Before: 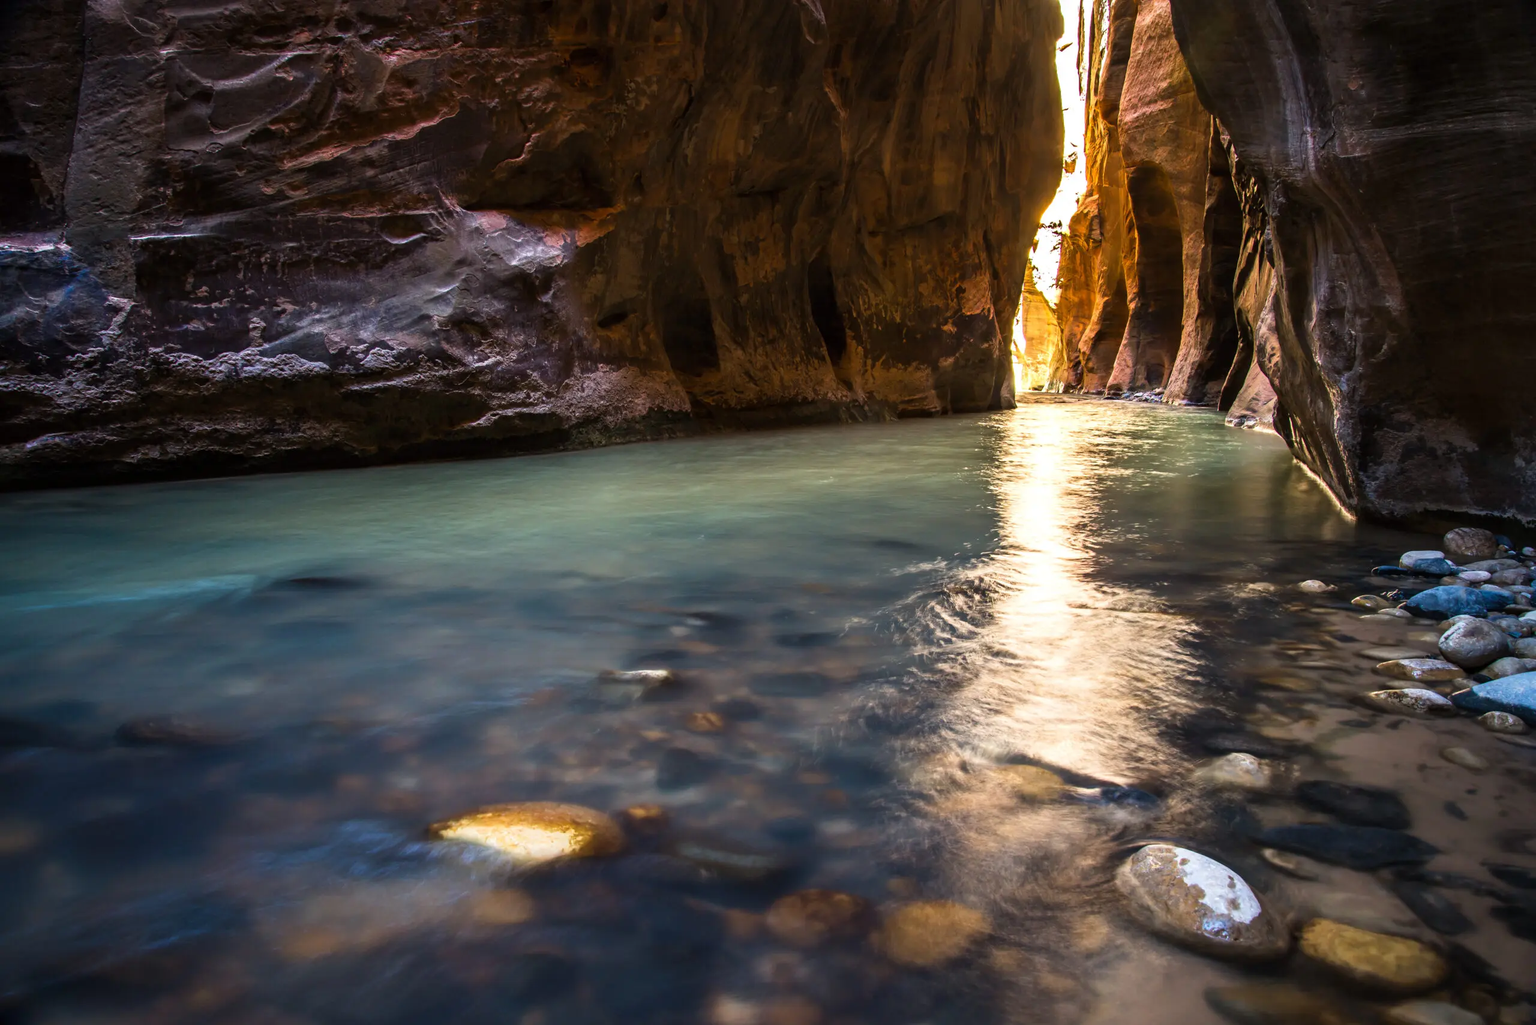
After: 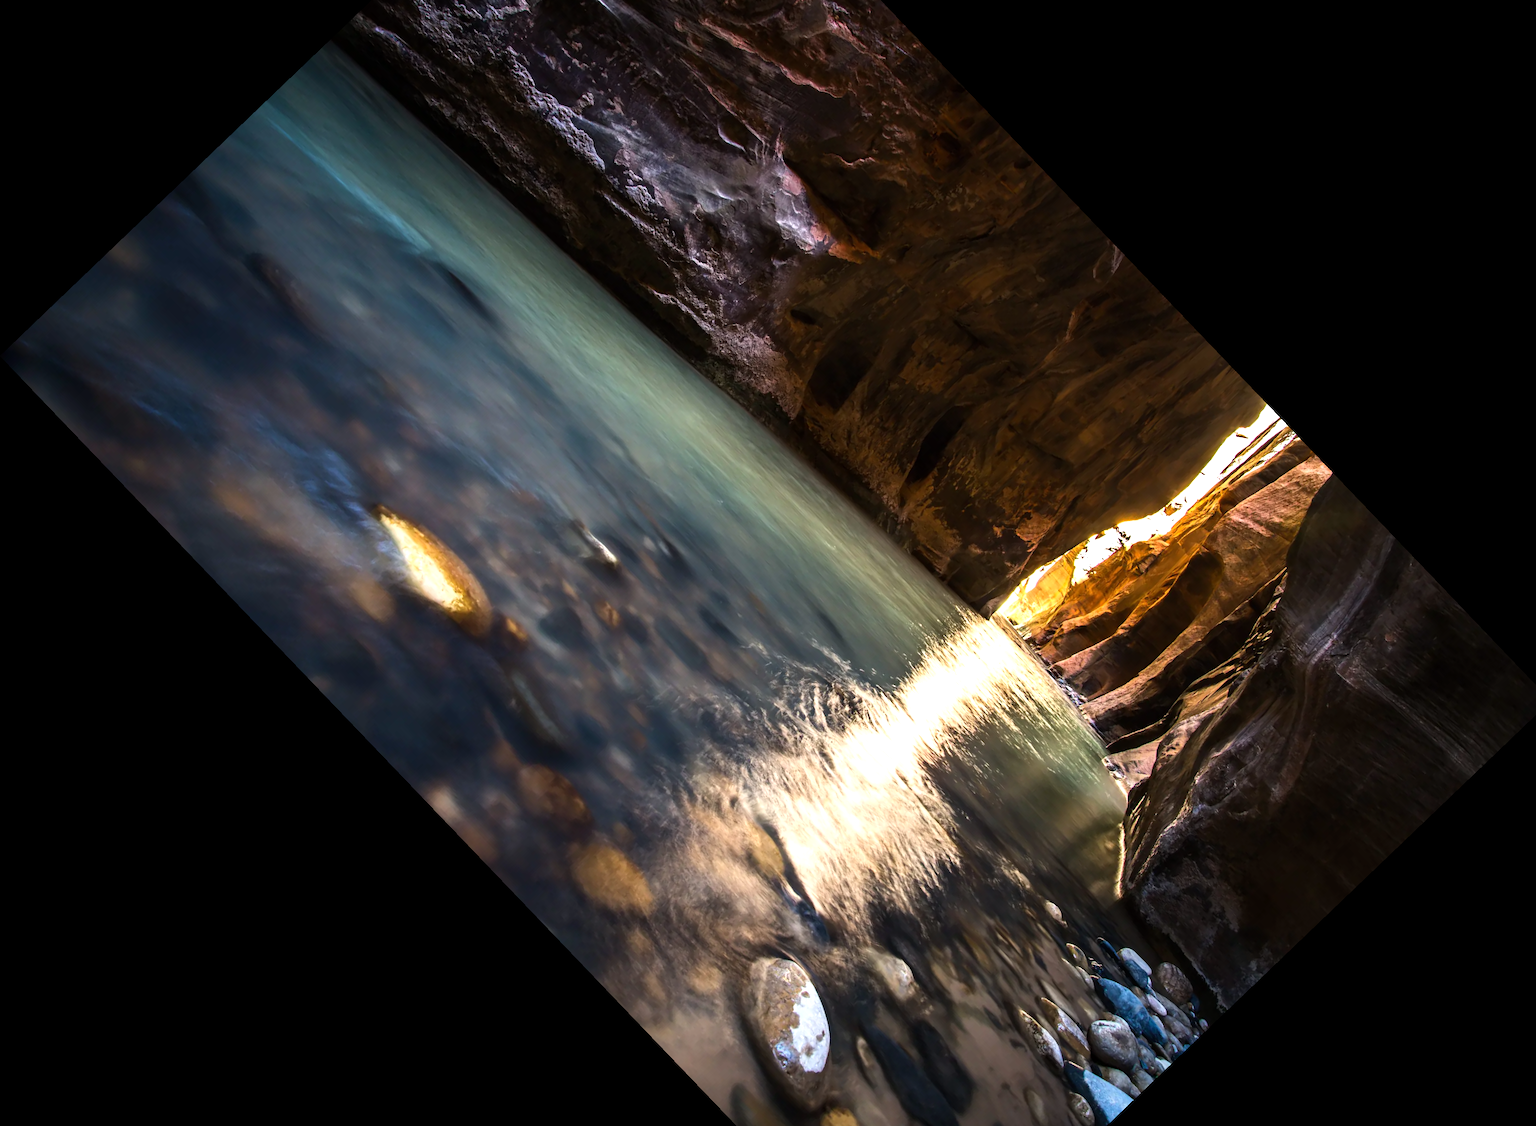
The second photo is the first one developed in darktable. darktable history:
tone equalizer: -8 EV -0.417 EV, -7 EV -0.389 EV, -6 EV -0.333 EV, -5 EV -0.222 EV, -3 EV 0.222 EV, -2 EV 0.333 EV, -1 EV 0.389 EV, +0 EV 0.417 EV, edges refinement/feathering 500, mask exposure compensation -1.57 EV, preserve details no
crop and rotate: angle -46.26°, top 16.234%, right 0.912%, bottom 11.704%
